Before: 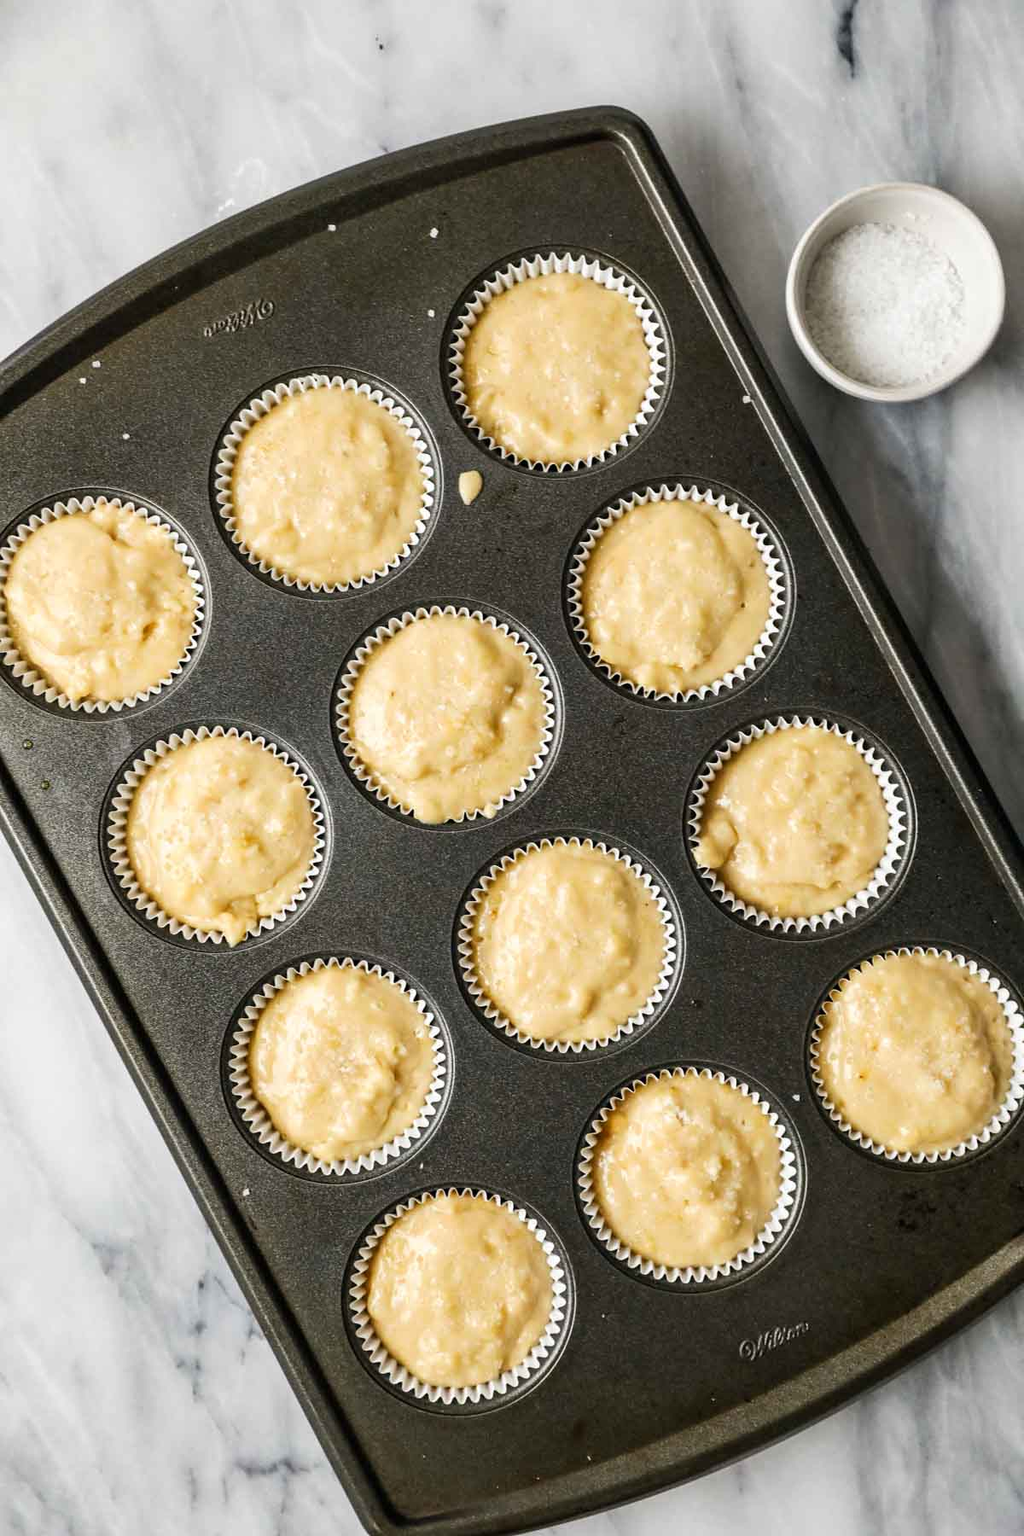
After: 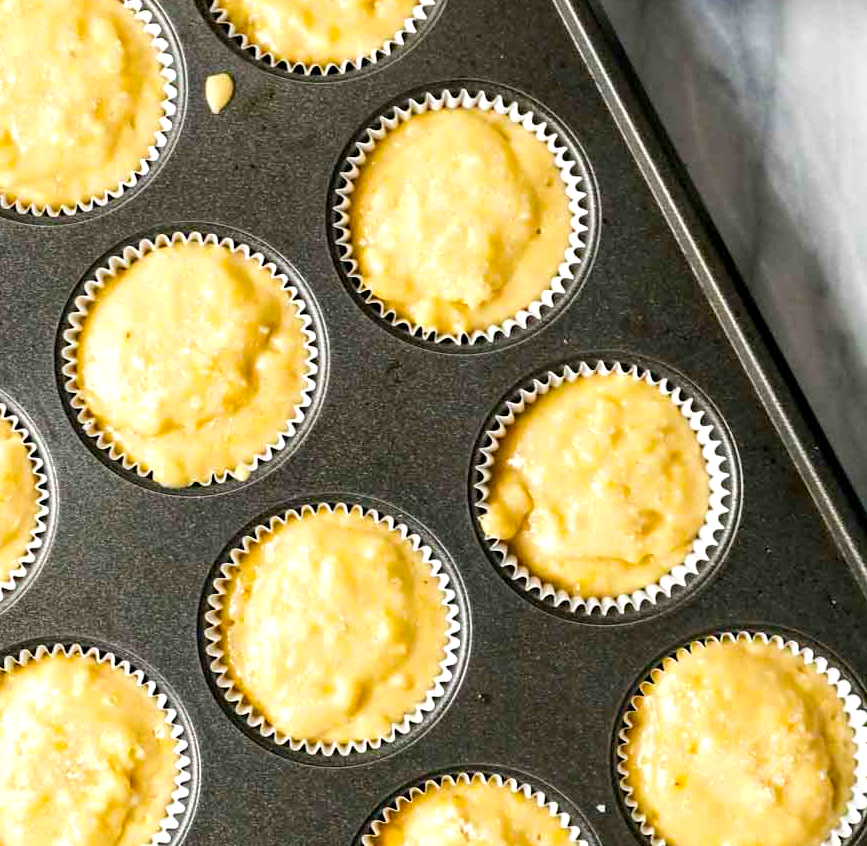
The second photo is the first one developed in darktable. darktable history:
exposure: exposure 0.379 EV, compensate highlight preservation false
color balance rgb: global offset › luminance -0.277%, global offset › hue 259.04°, perceptual saturation grading › global saturation 31.154%, perceptual brilliance grading › mid-tones 9.272%, perceptual brilliance grading › shadows 14.302%
crop and rotate: left 27.749%, top 26.602%, bottom 26.385%
